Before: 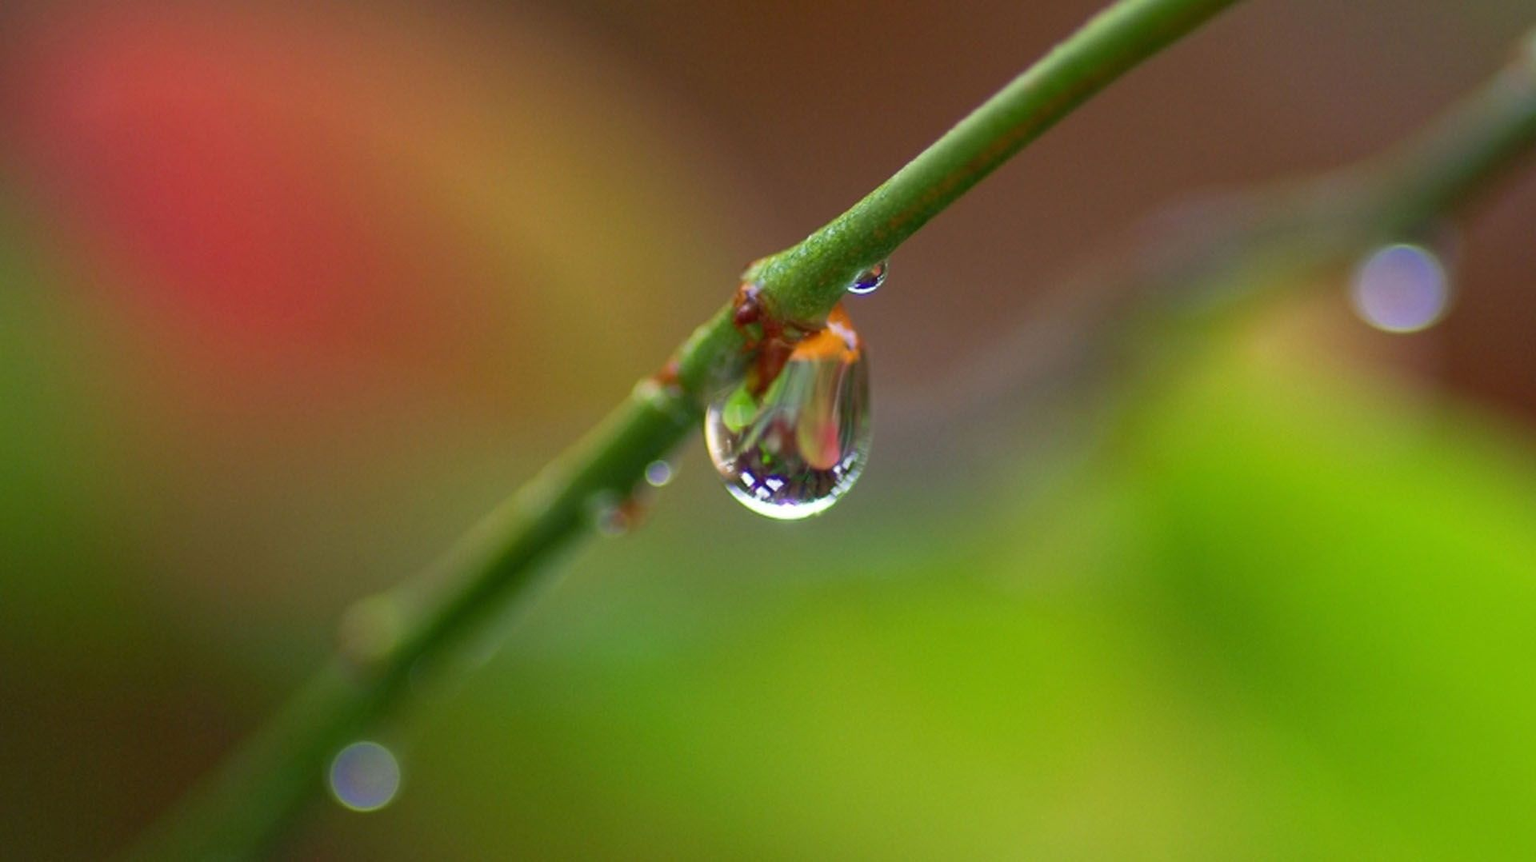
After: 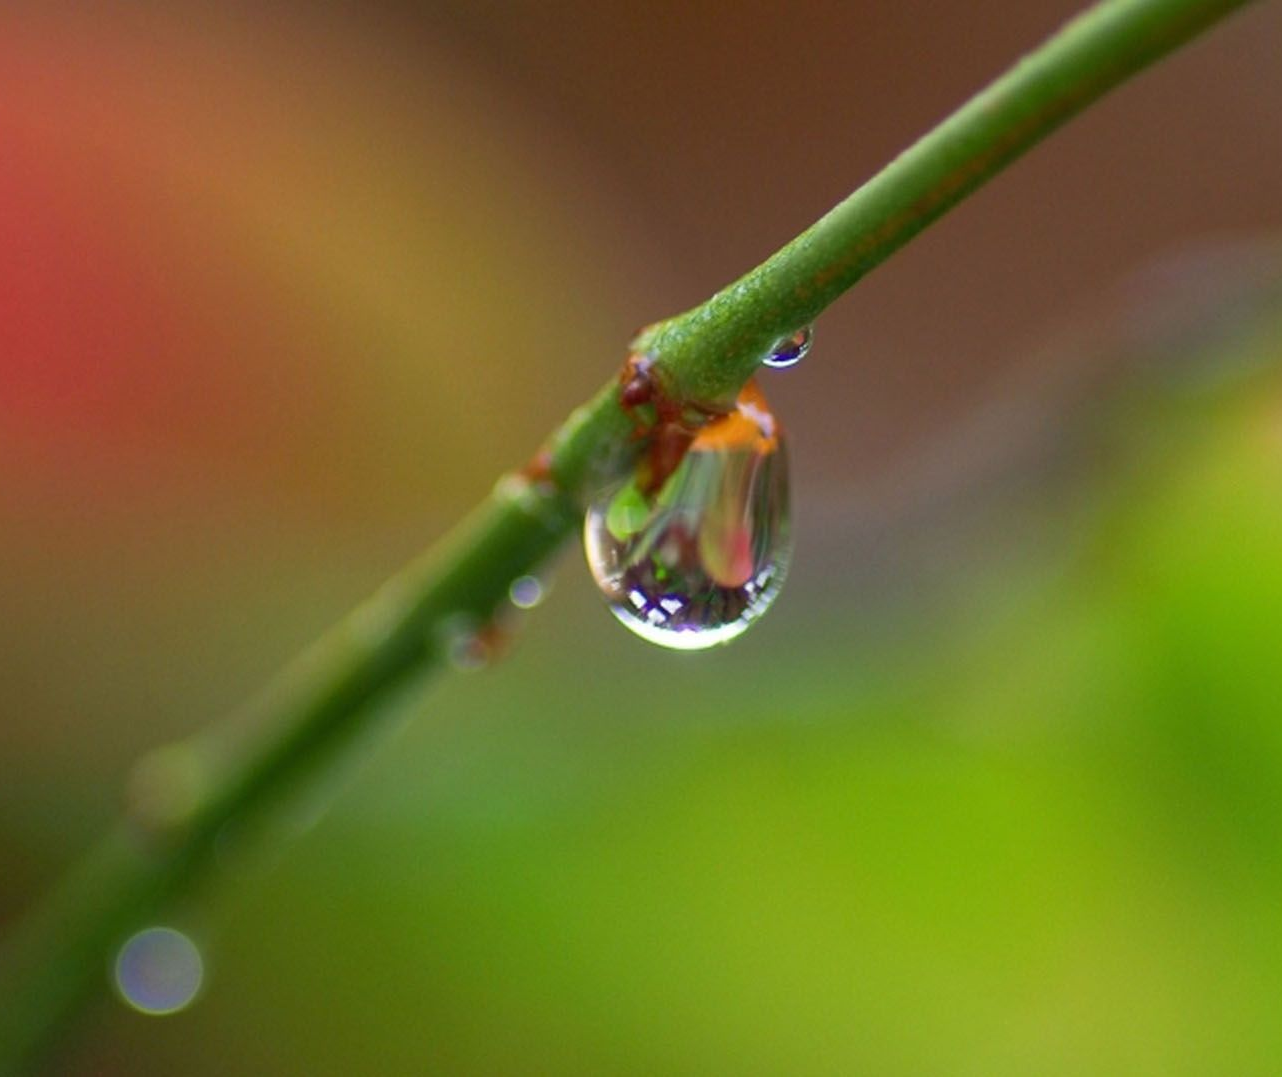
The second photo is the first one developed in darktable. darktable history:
crop and rotate: left 15.503%, right 17.7%
